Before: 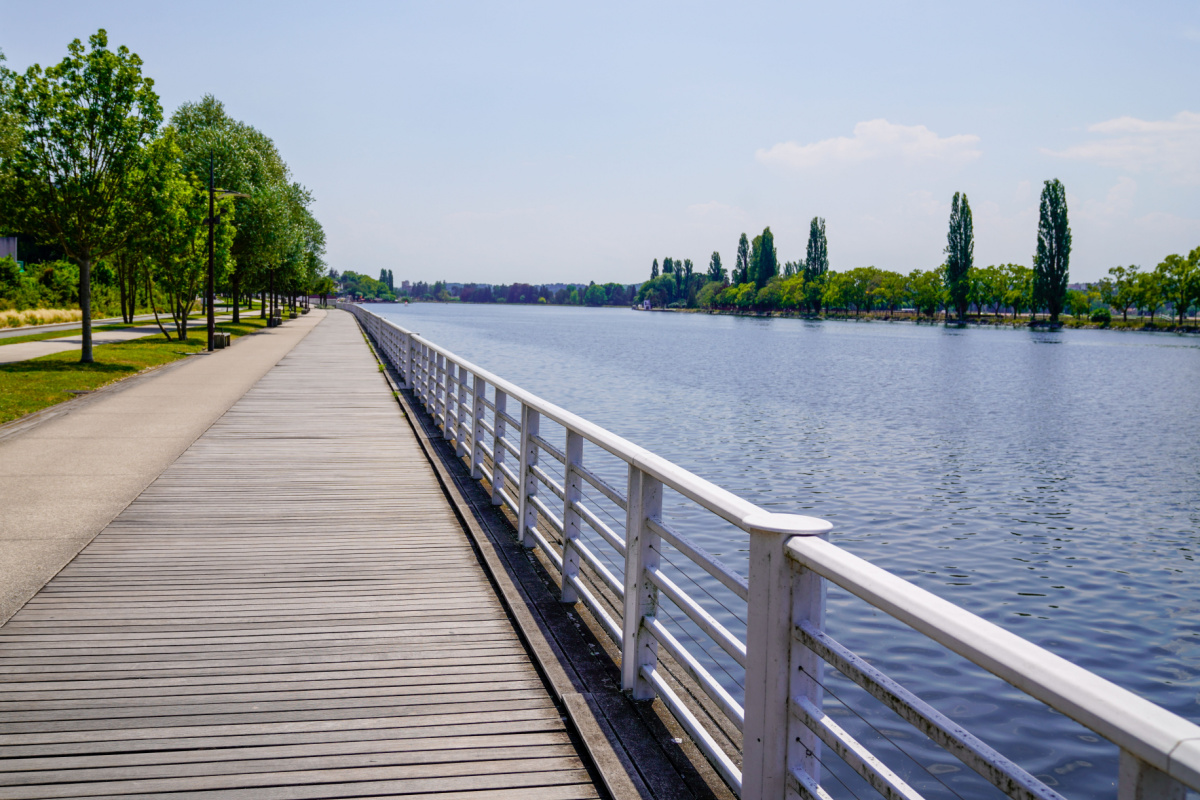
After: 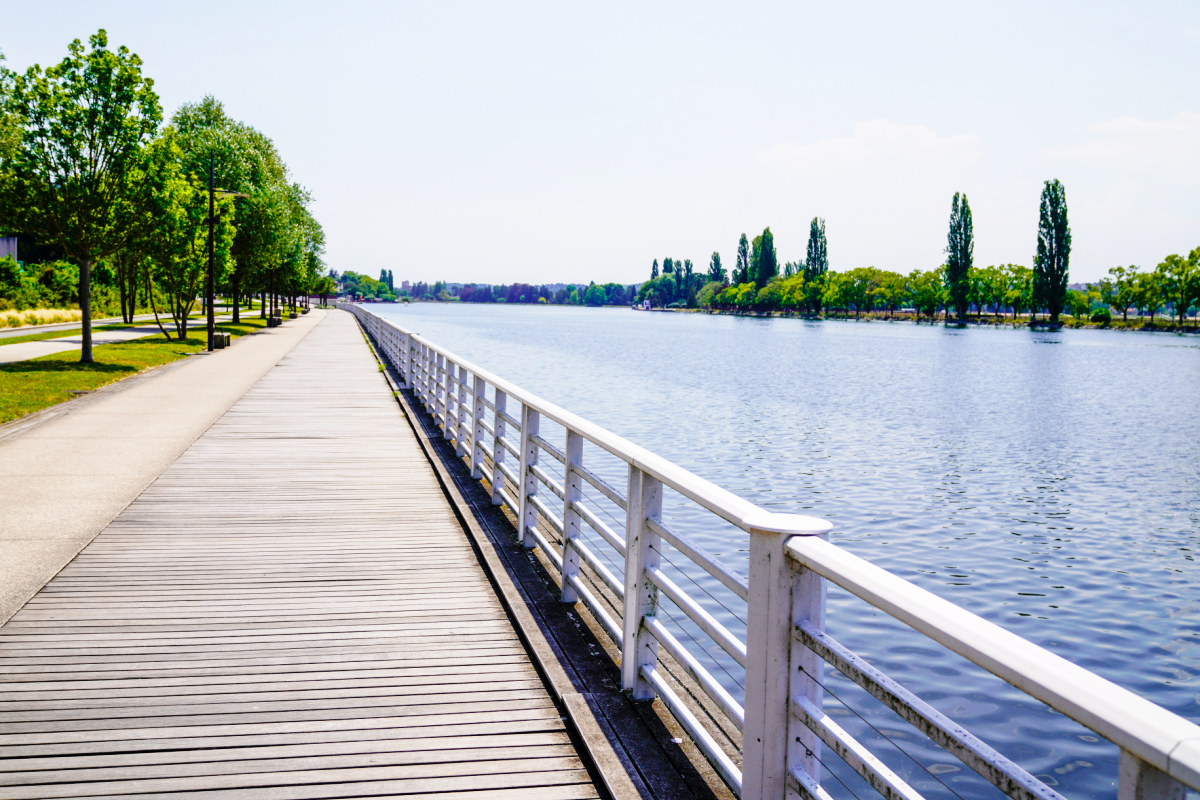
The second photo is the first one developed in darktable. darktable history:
base curve: curves: ch0 [(0, 0) (0.028, 0.03) (0.121, 0.232) (0.46, 0.748) (0.859, 0.968) (1, 1)], preserve colors none
tone equalizer: mask exposure compensation -0.502 EV
